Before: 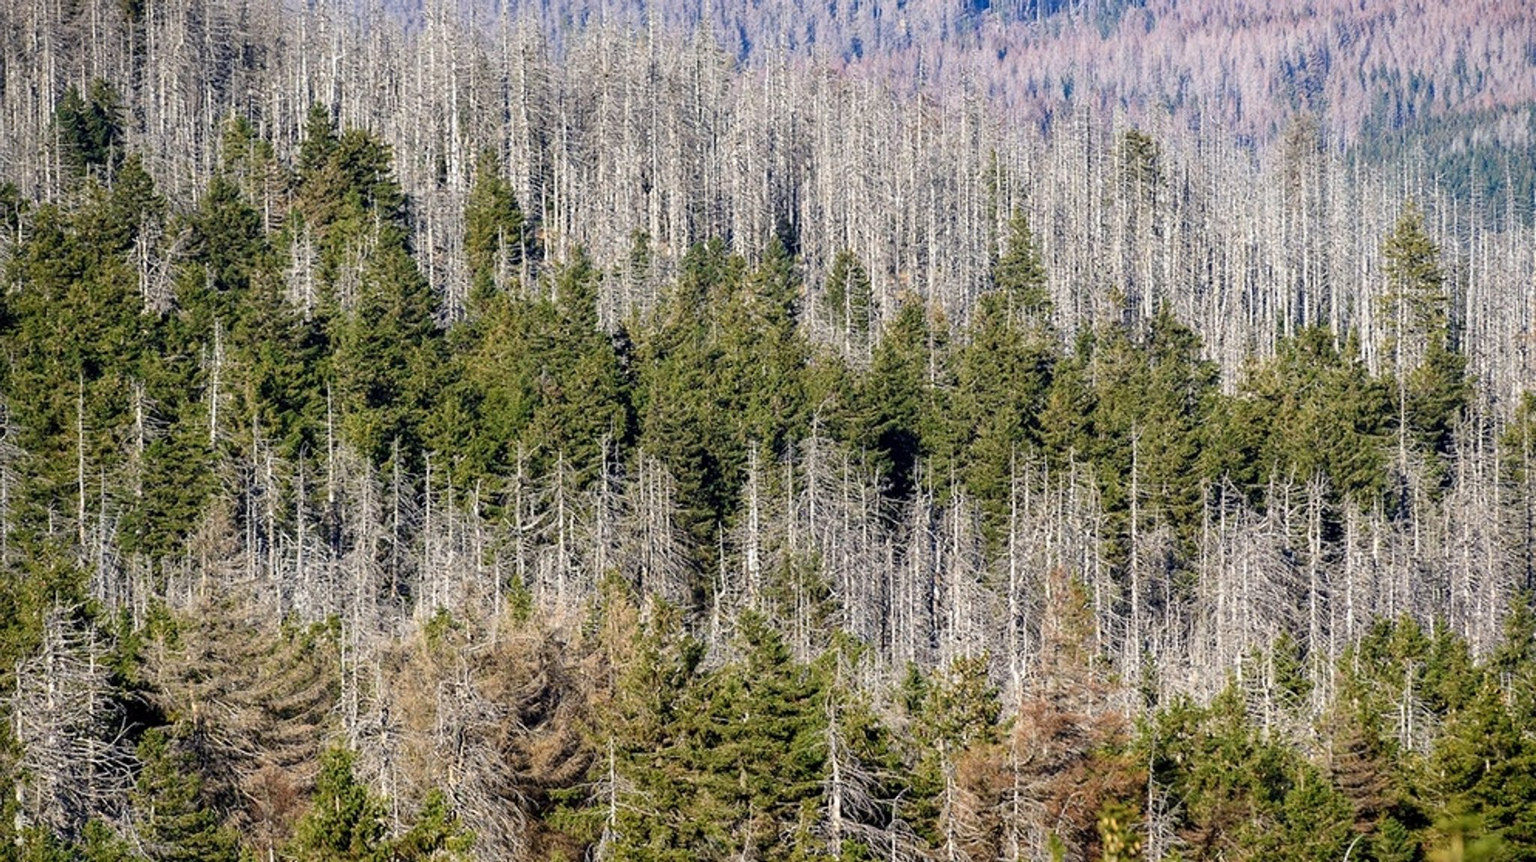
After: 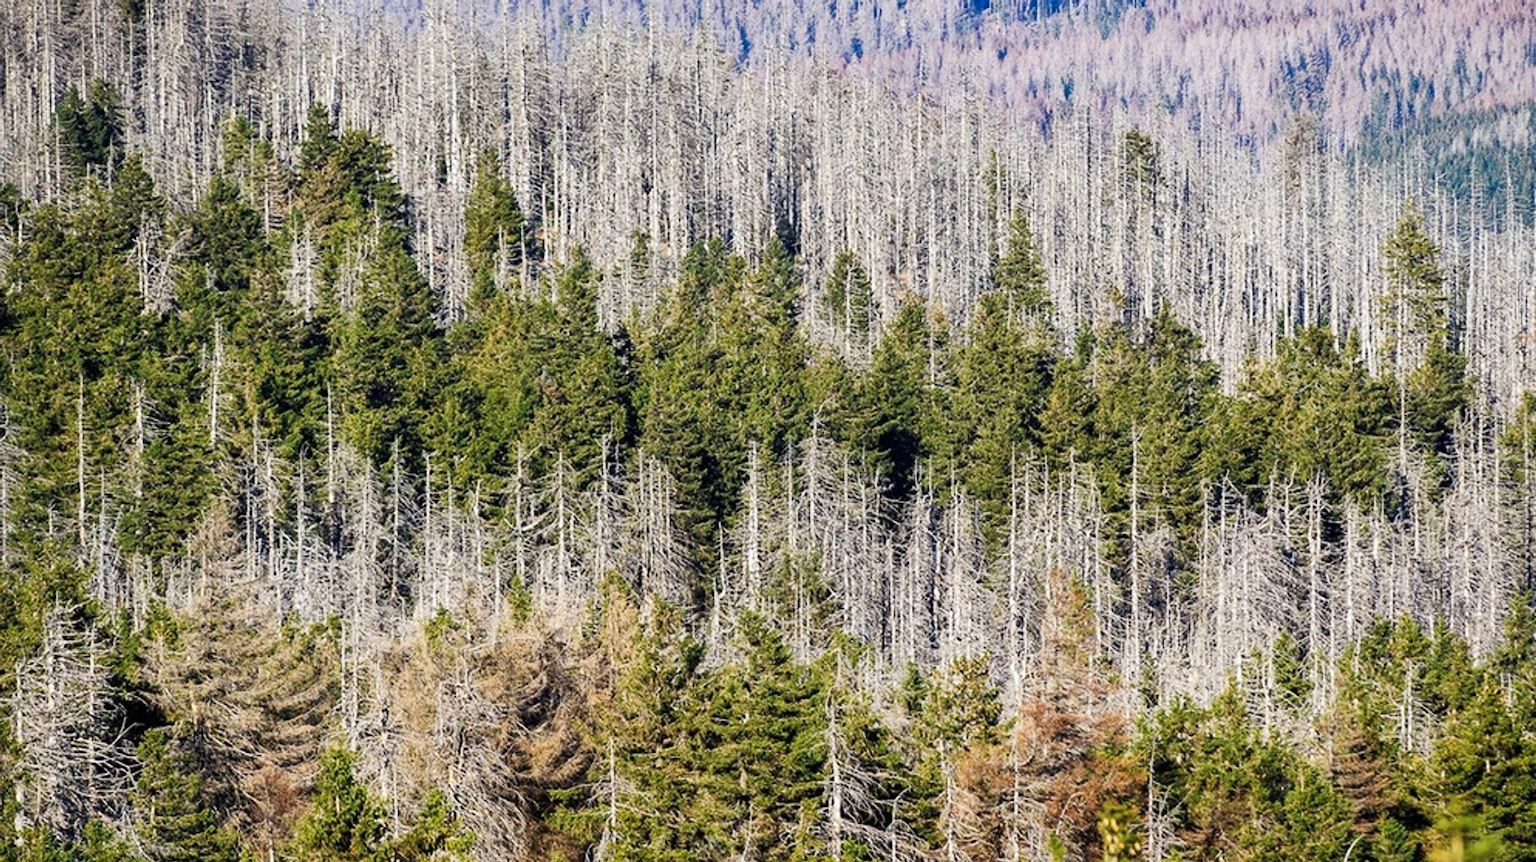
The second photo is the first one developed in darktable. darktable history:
tone curve: curves: ch0 [(0, 0) (0.003, 0.006) (0.011, 0.015) (0.025, 0.032) (0.044, 0.054) (0.069, 0.079) (0.1, 0.111) (0.136, 0.146) (0.177, 0.186) (0.224, 0.229) (0.277, 0.286) (0.335, 0.348) (0.399, 0.426) (0.468, 0.514) (0.543, 0.609) (0.623, 0.706) (0.709, 0.789) (0.801, 0.862) (0.898, 0.926) (1, 1)], preserve colors none
shadows and highlights: radius 267, soften with gaussian
